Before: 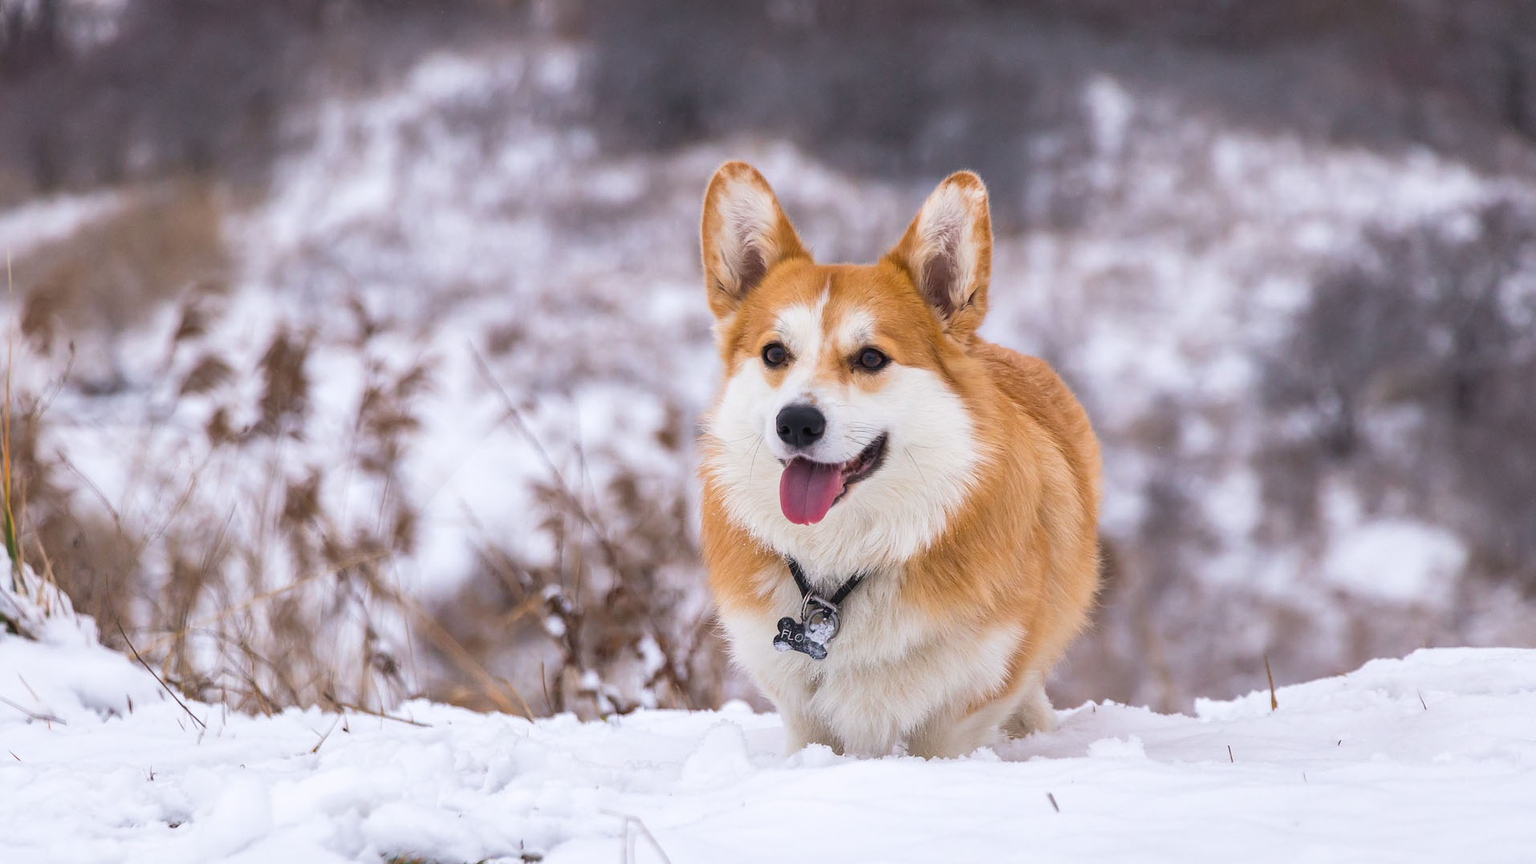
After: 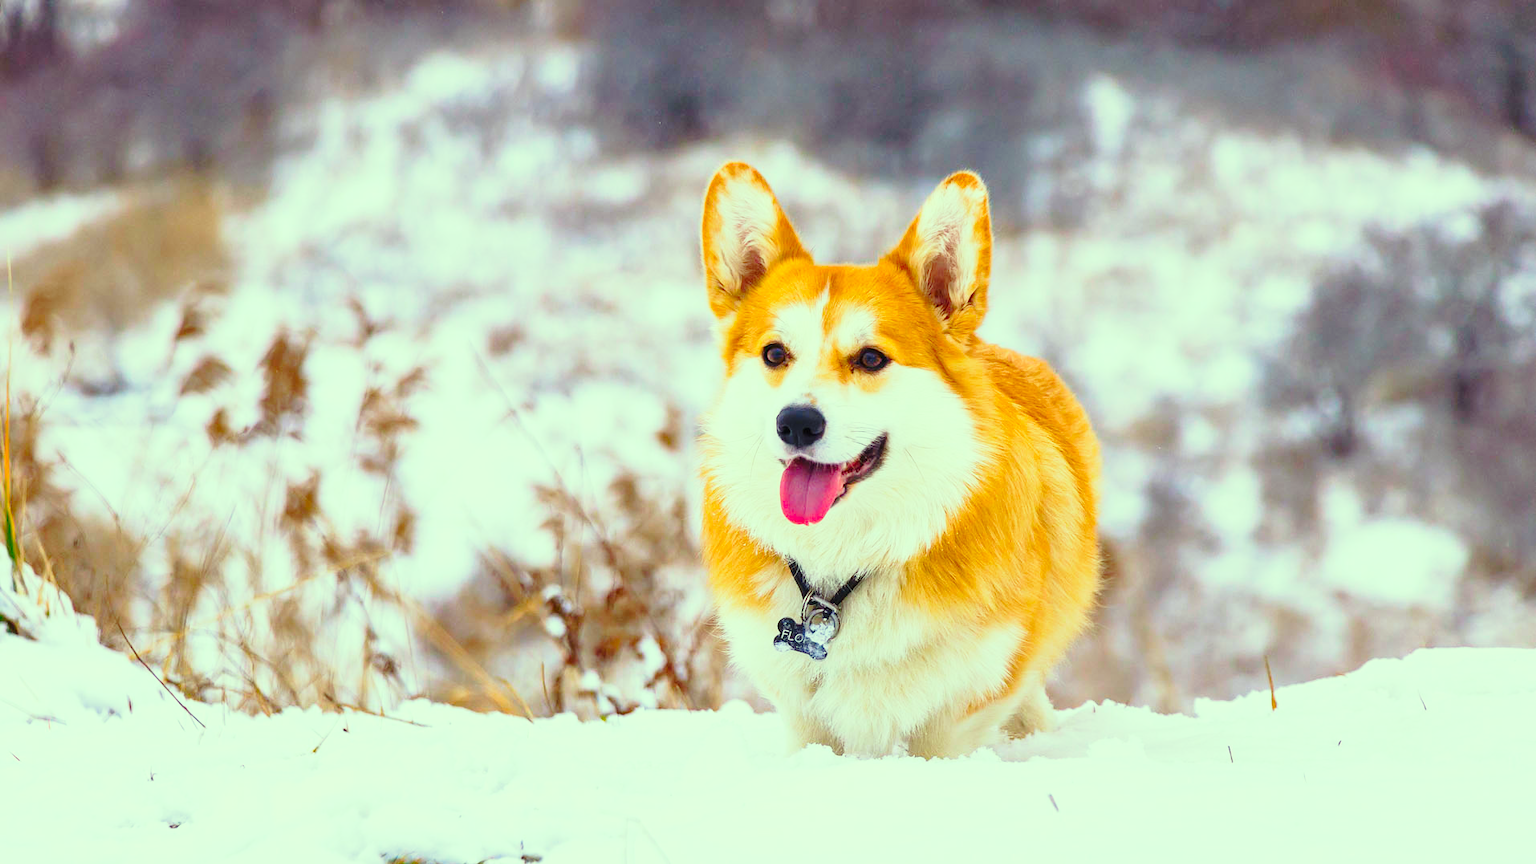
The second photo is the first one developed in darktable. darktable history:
base curve: curves: ch0 [(0, 0) (0.028, 0.03) (0.121, 0.232) (0.46, 0.748) (0.859, 0.968) (1, 1)], preserve colors none
color correction: highlights a* -10.77, highlights b* 9.8, saturation 1.72
